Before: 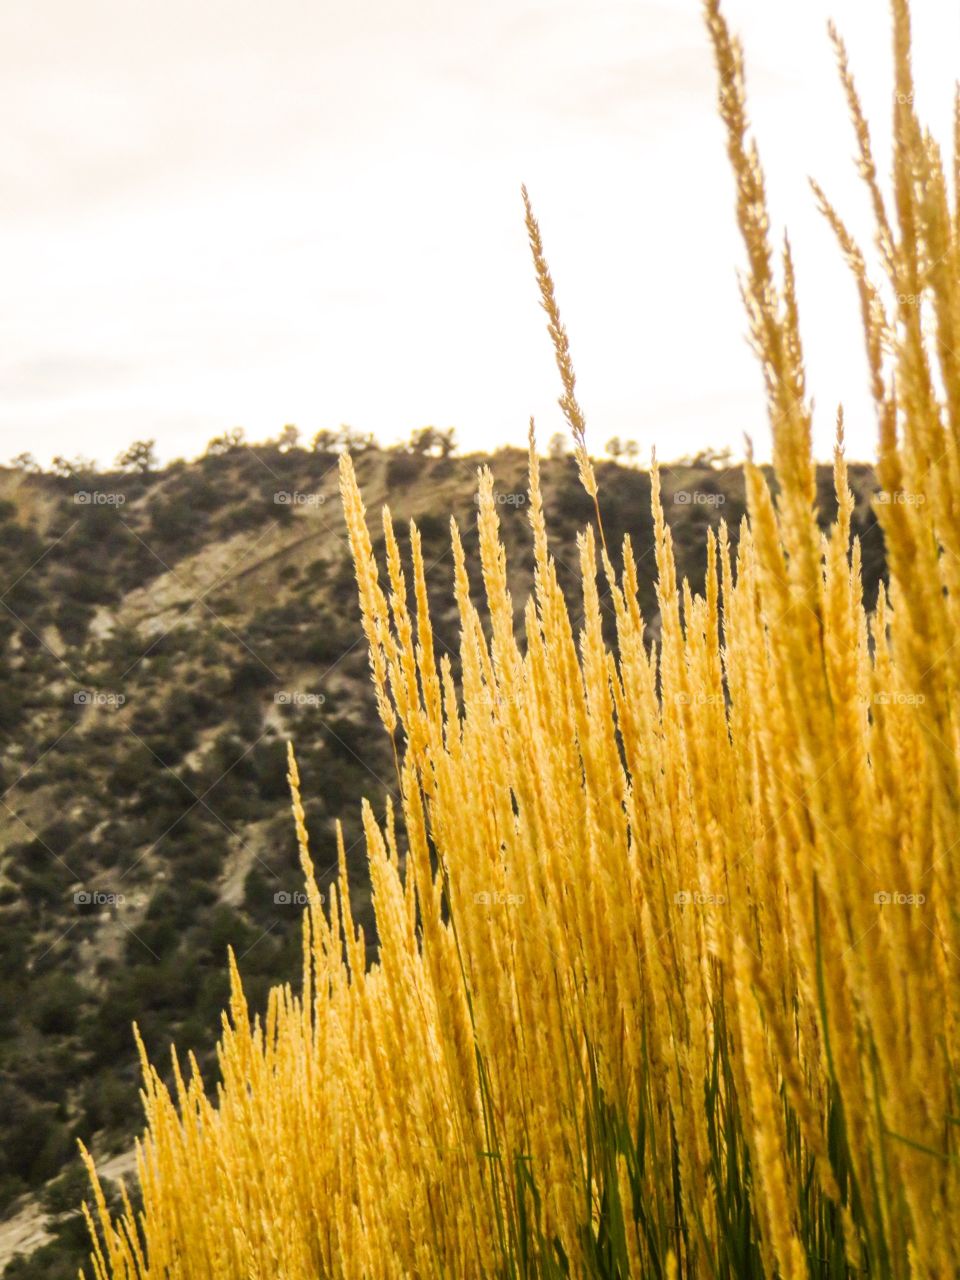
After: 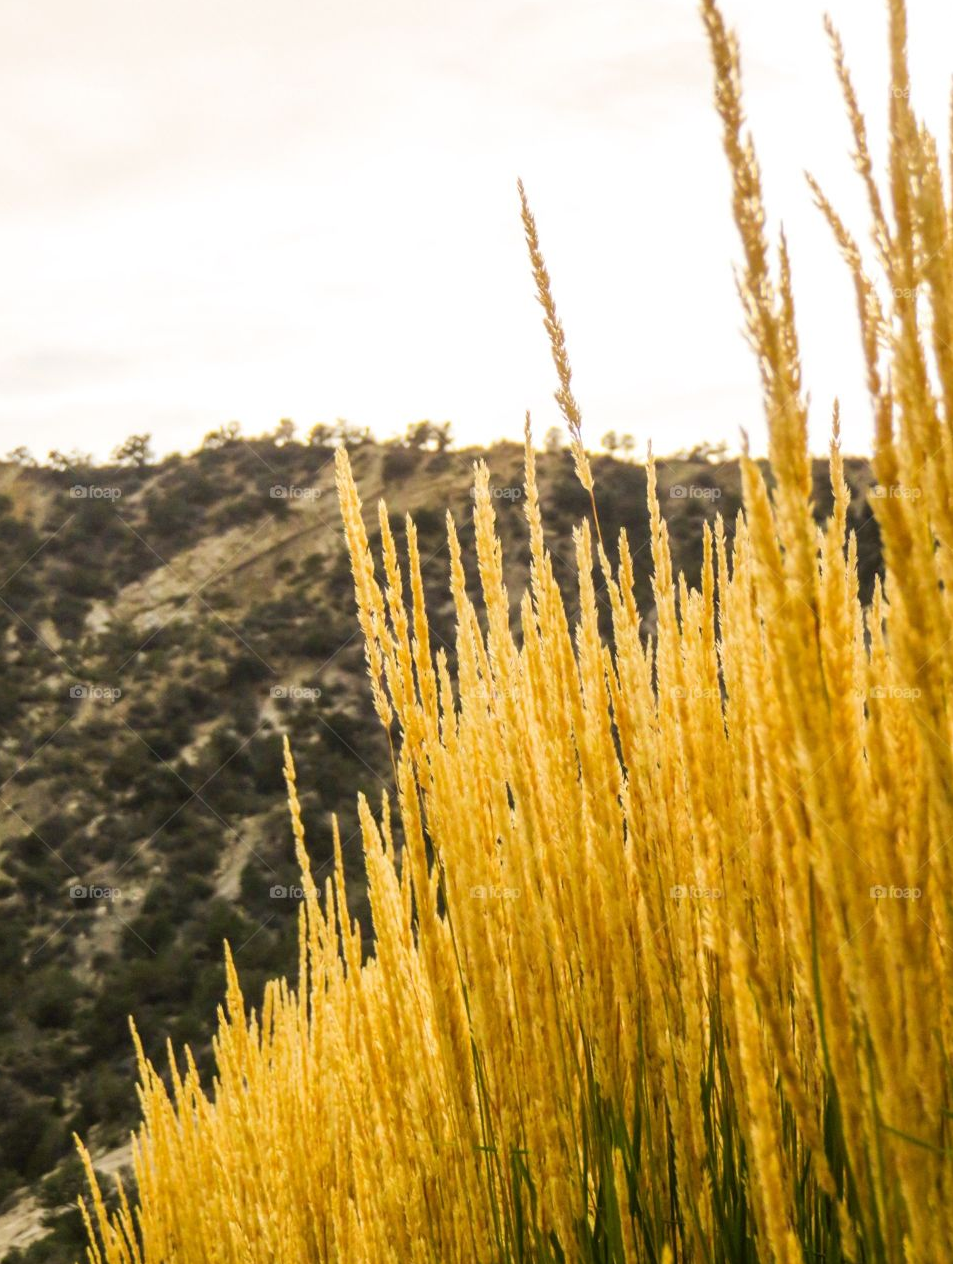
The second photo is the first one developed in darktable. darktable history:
crop: left 0.506%, top 0.529%, right 0.199%, bottom 0.681%
